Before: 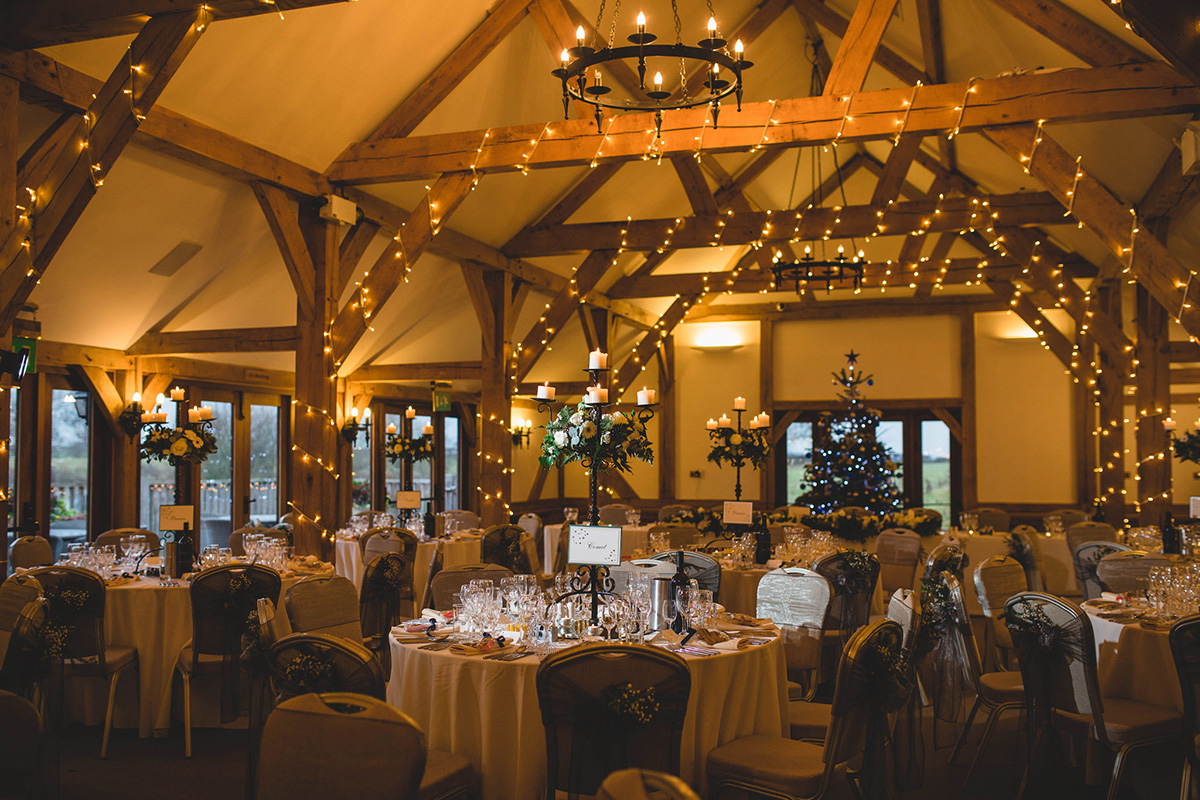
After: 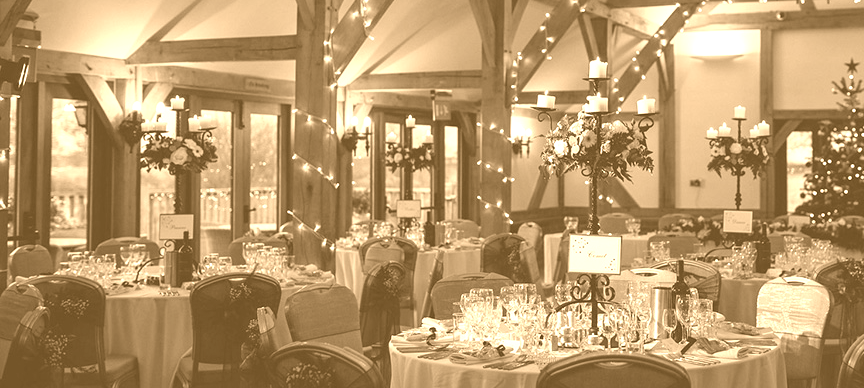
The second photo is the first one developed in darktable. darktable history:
colorize: hue 28.8°, source mix 100%
crop: top 36.498%, right 27.964%, bottom 14.995%
